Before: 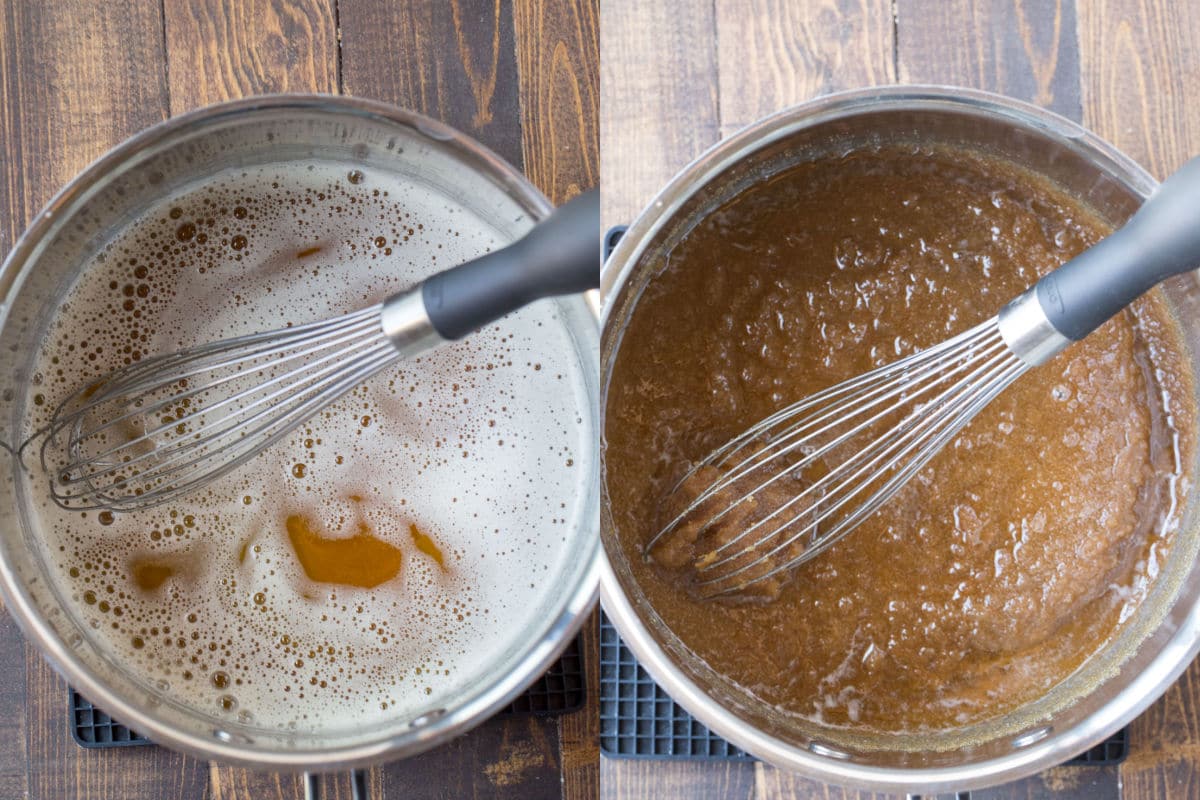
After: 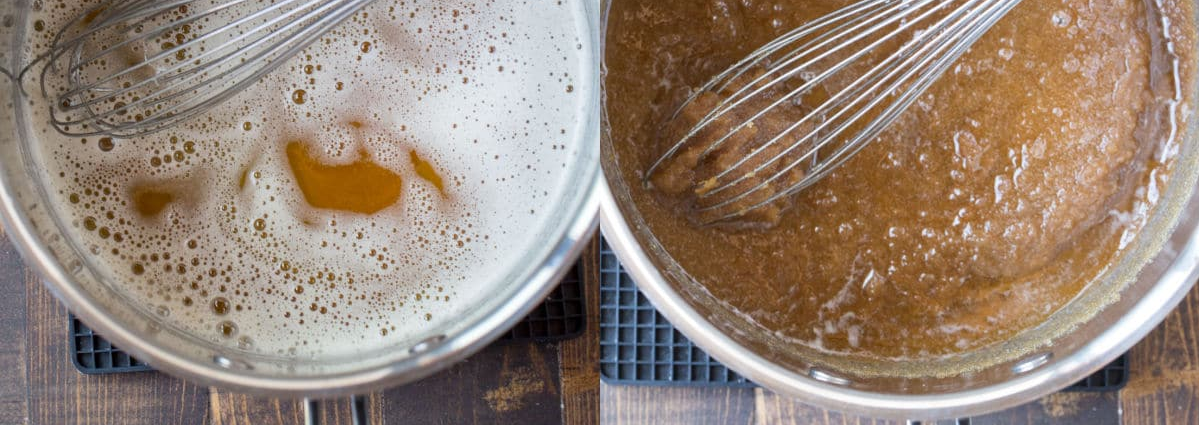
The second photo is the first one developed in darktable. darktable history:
crop and rotate: top 46.804%, right 0.059%
